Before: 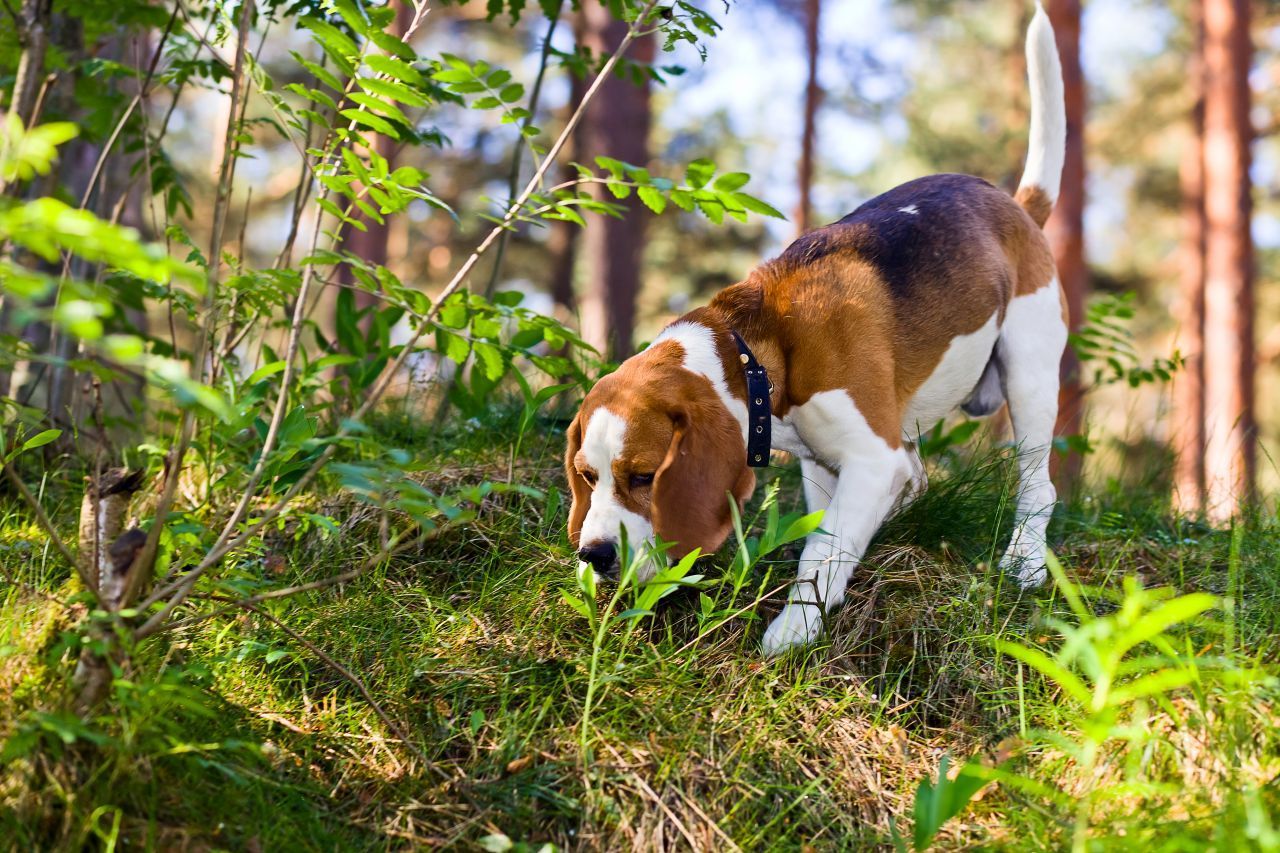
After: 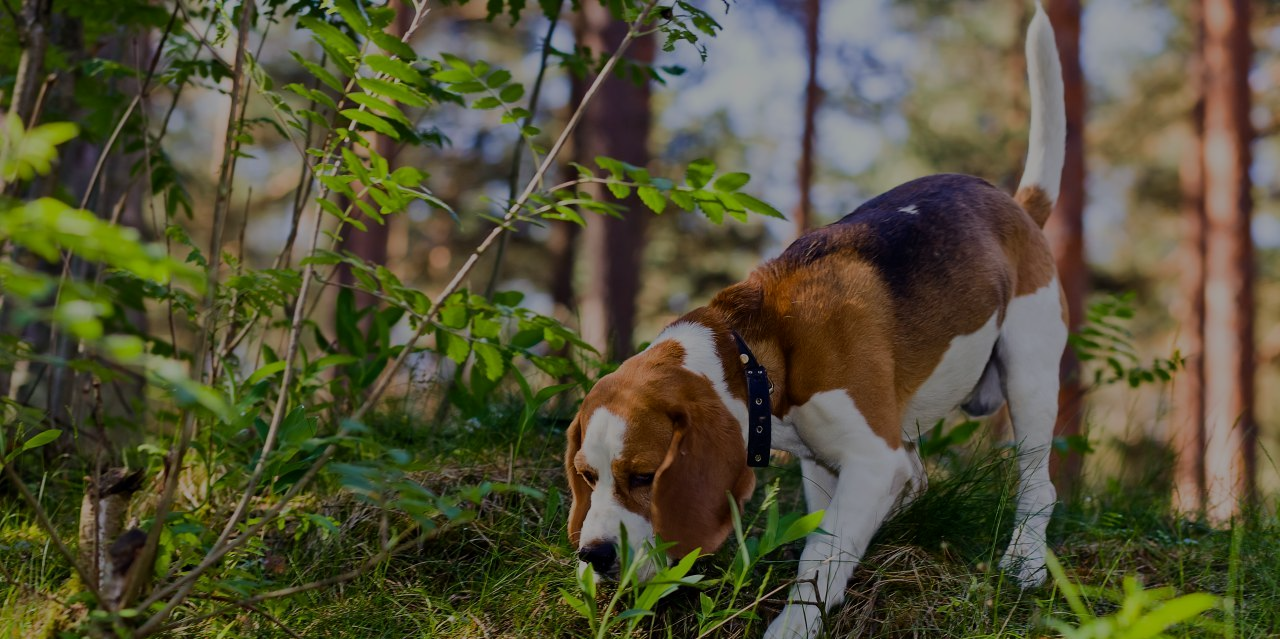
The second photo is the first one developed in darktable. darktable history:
crop: bottom 24.988%
exposure: exposure -1.468 EV, compensate highlight preservation false
